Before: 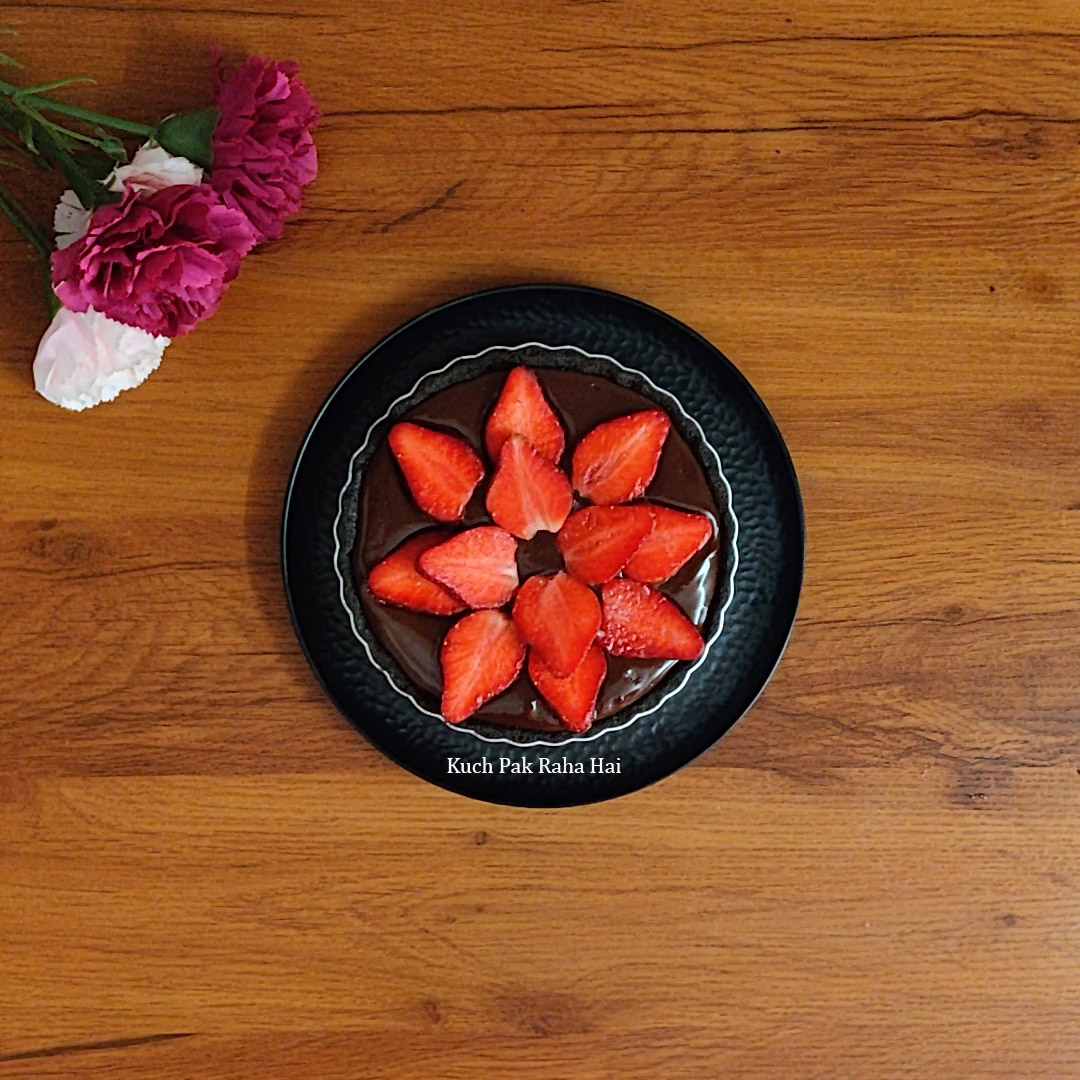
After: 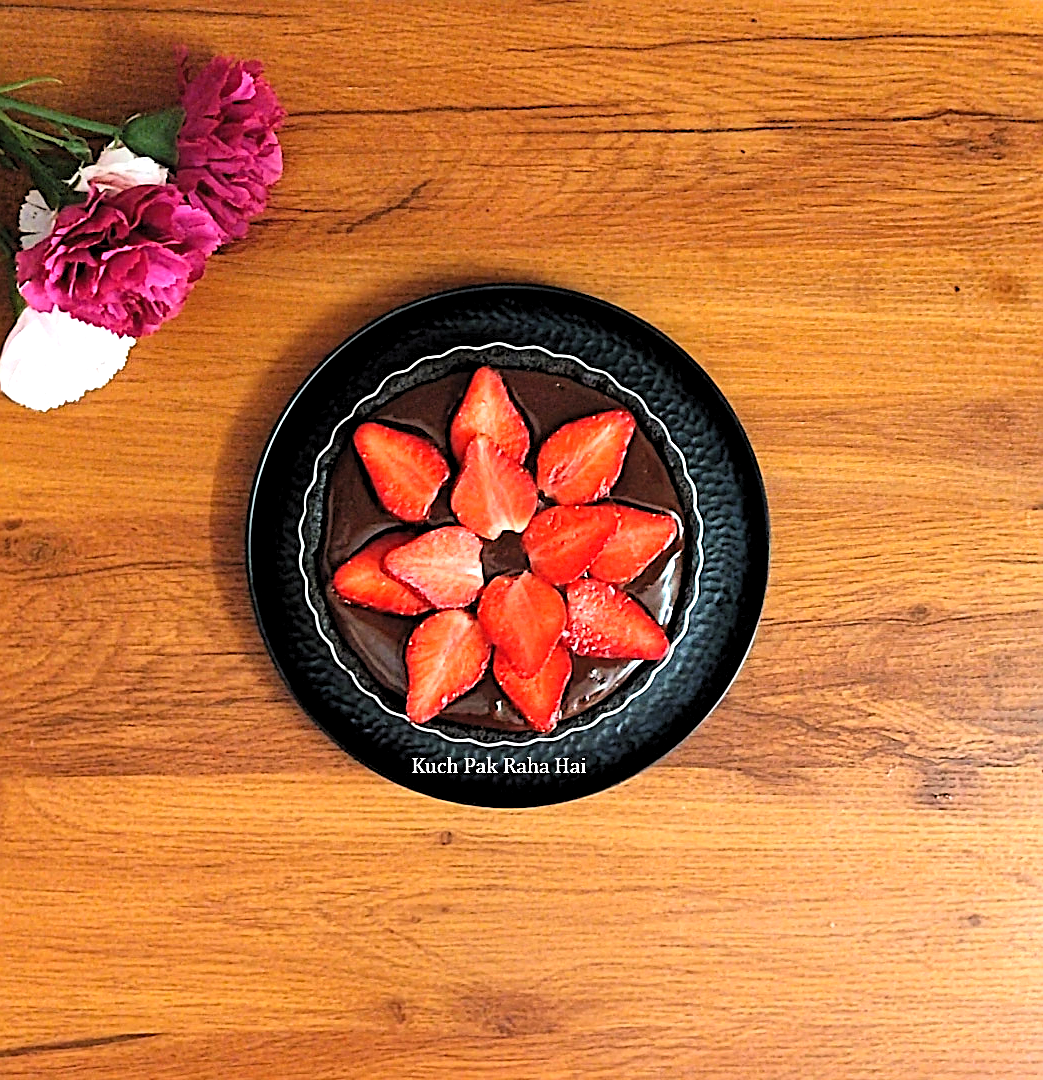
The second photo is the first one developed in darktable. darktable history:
exposure: black level correction 0, exposure 1.018 EV, compensate highlight preservation false
sharpen: on, module defaults
crop and rotate: left 3.395%
levels: levels [0.073, 0.497, 0.972]
